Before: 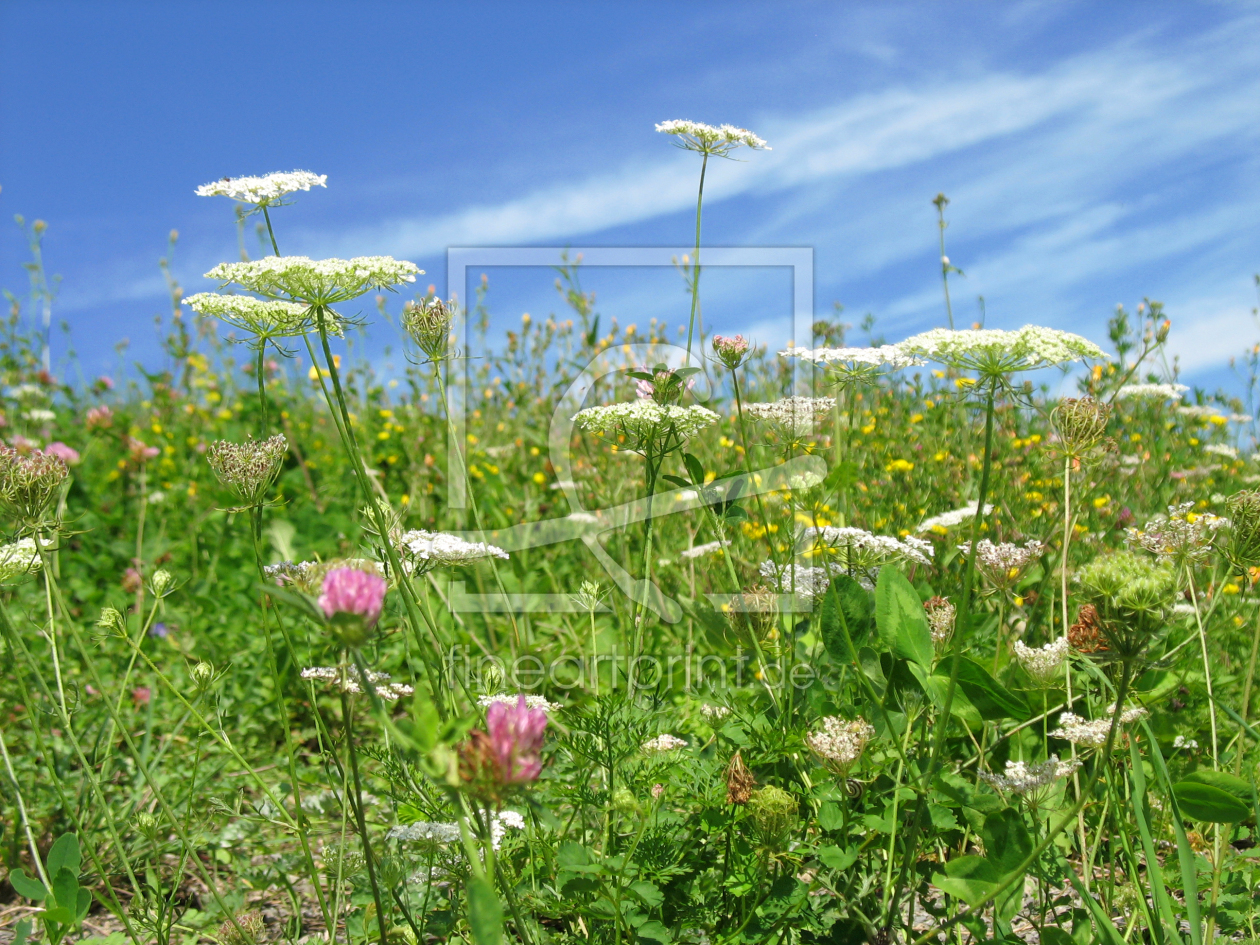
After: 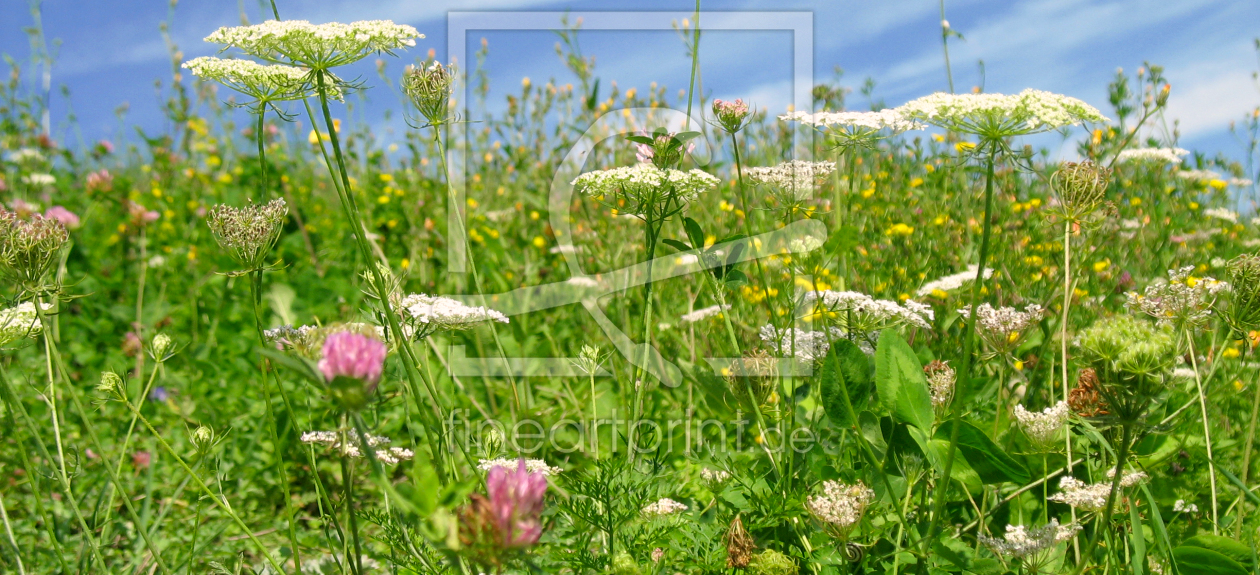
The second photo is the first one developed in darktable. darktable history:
color correction: highlights a* 4.37, highlights b* 4.97, shadows a* -6.86, shadows b* 4.6
crop and rotate: top 25.018%, bottom 14.038%
